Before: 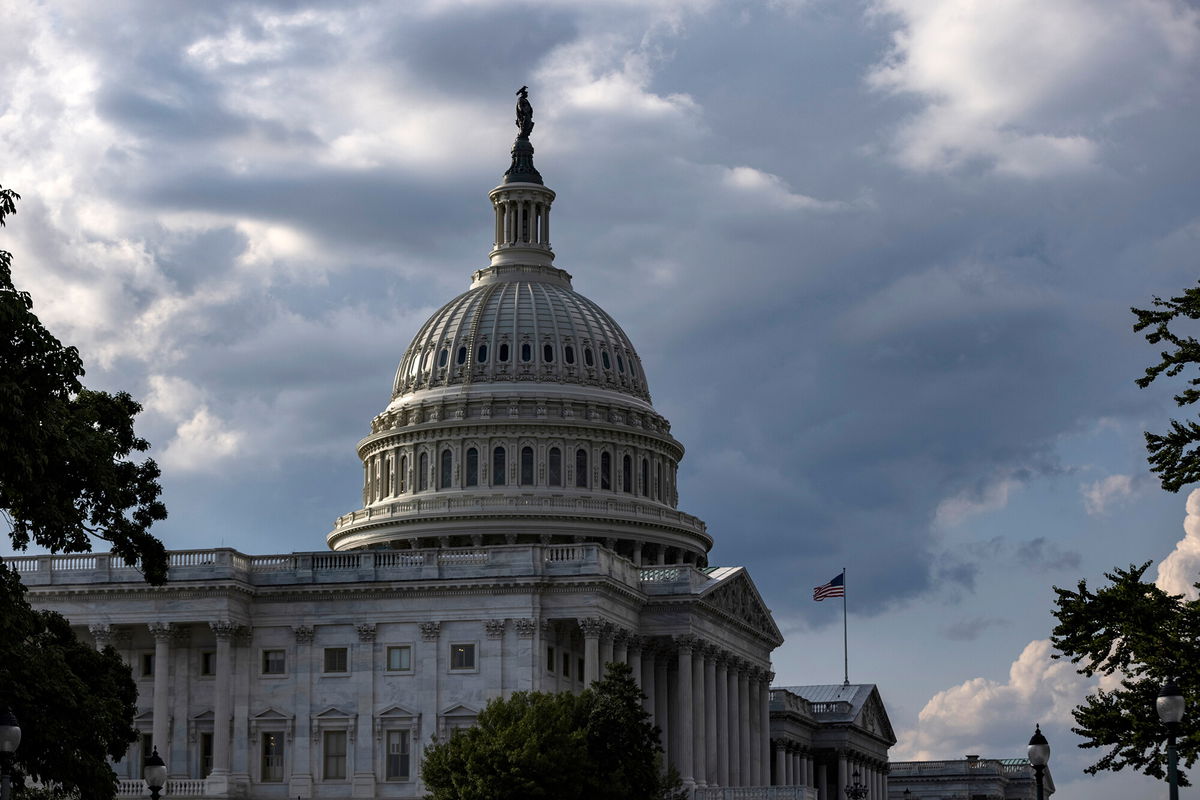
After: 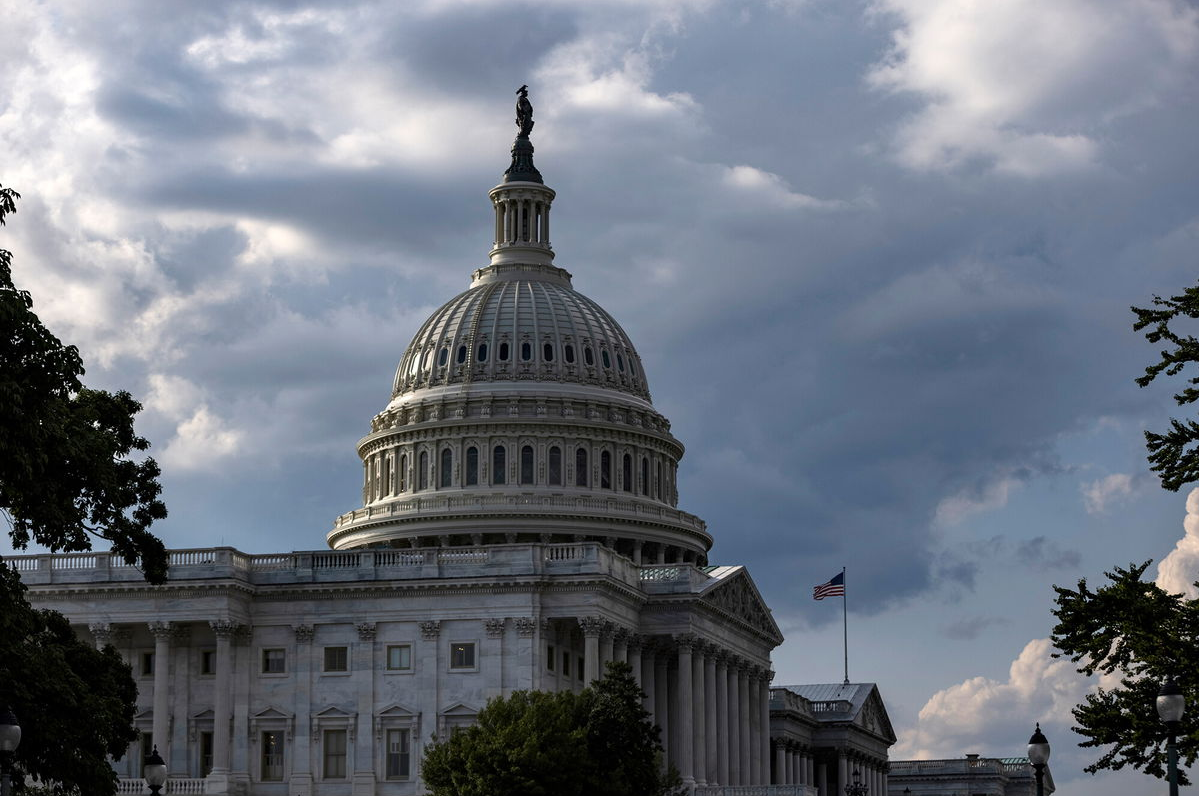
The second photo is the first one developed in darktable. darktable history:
crop: top 0.236%, bottom 0.143%
